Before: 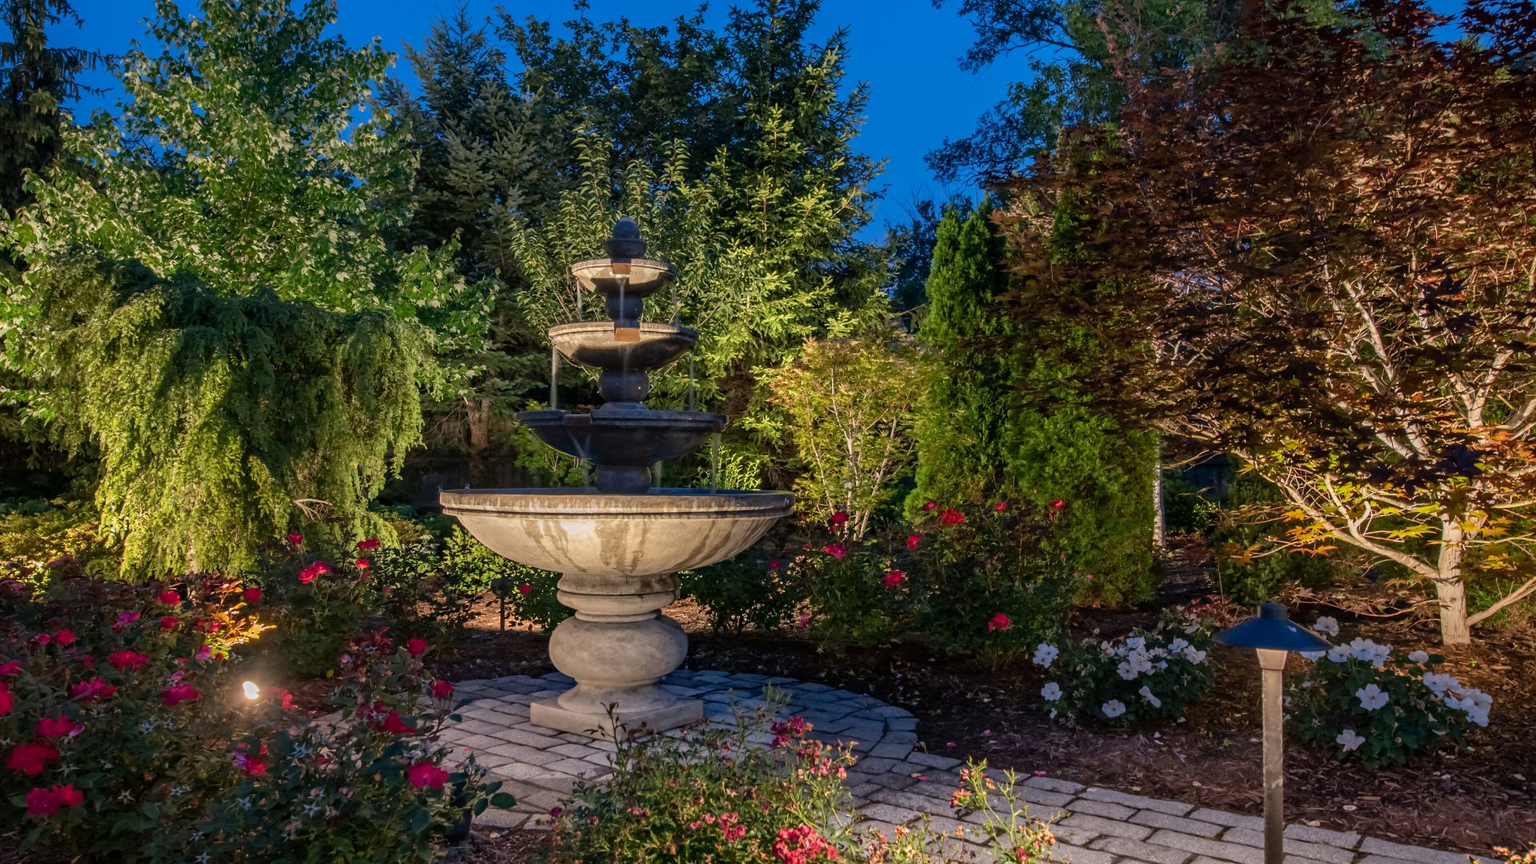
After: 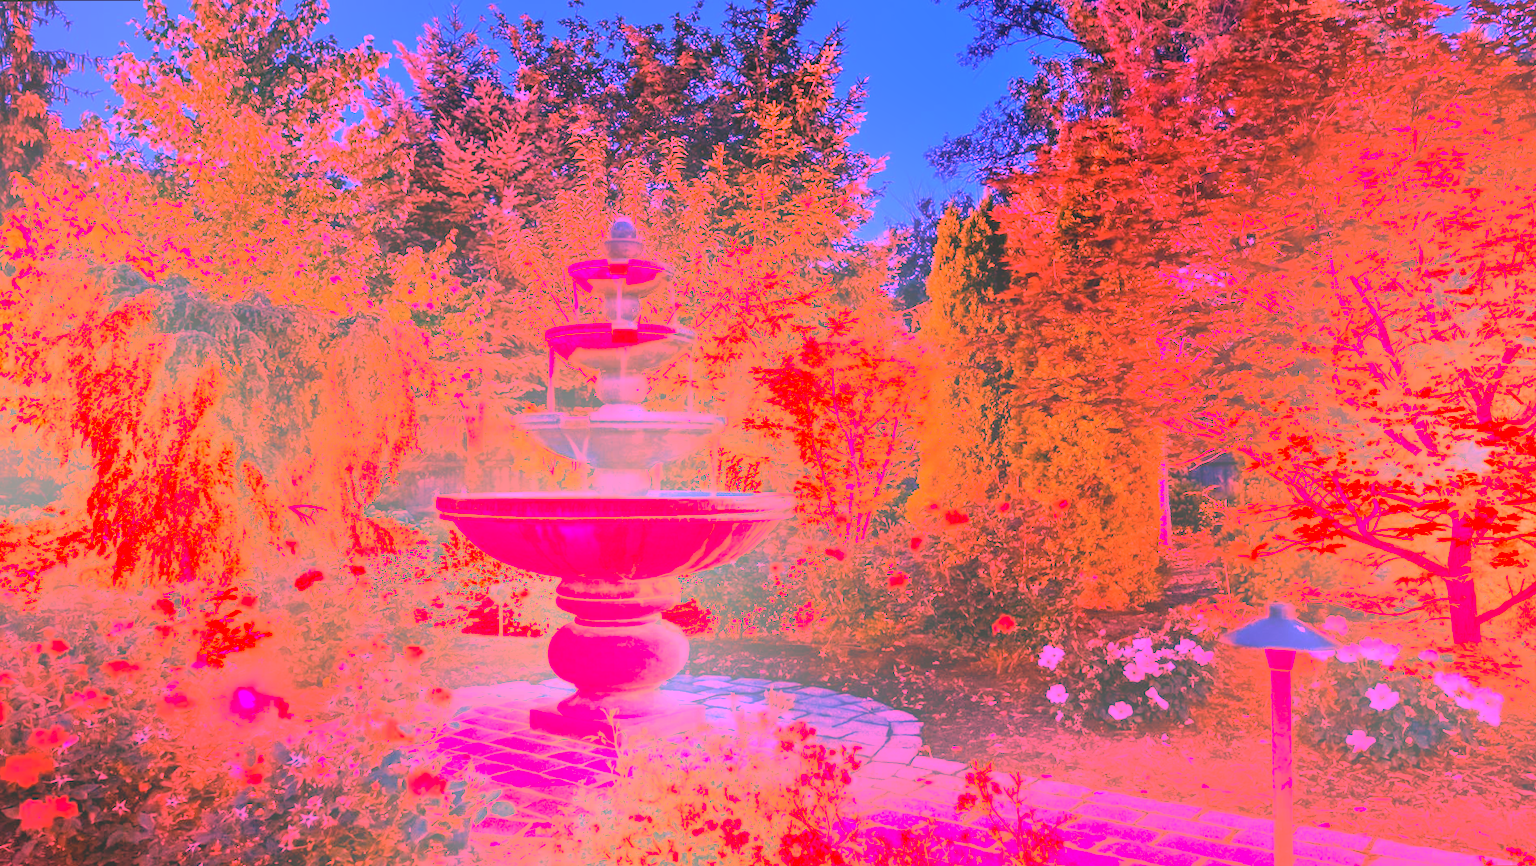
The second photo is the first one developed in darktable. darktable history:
bloom: size 40%
rotate and perspective: rotation -0.45°, automatic cropping original format, crop left 0.008, crop right 0.992, crop top 0.012, crop bottom 0.988
white balance: red 4.26, blue 1.802
